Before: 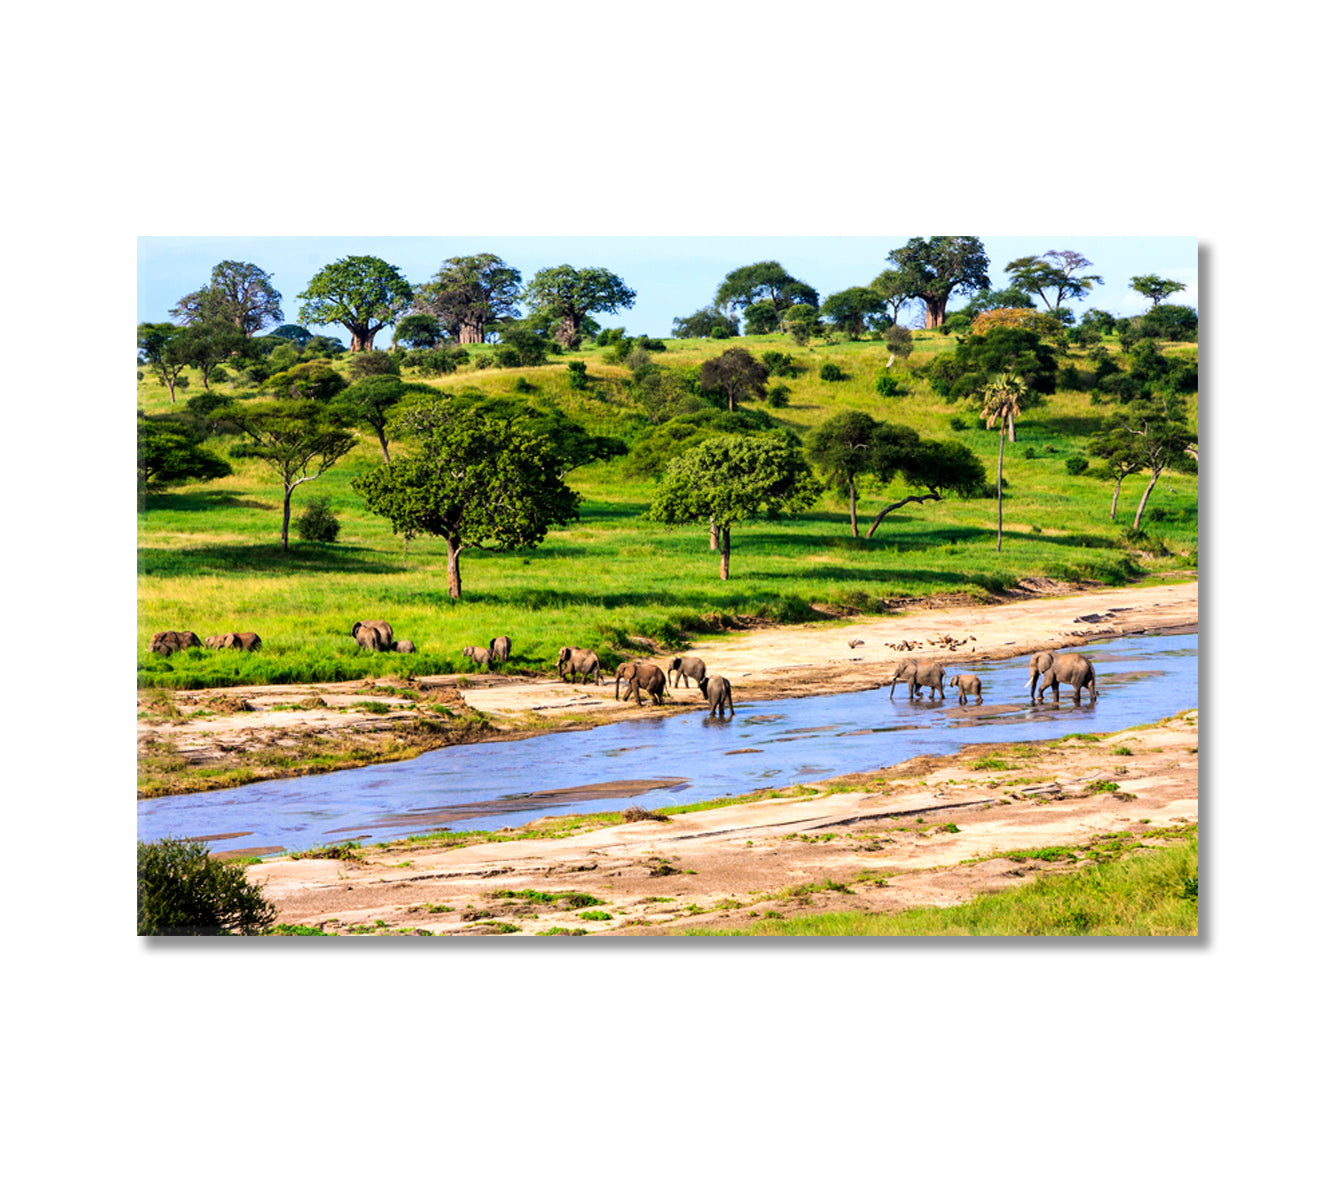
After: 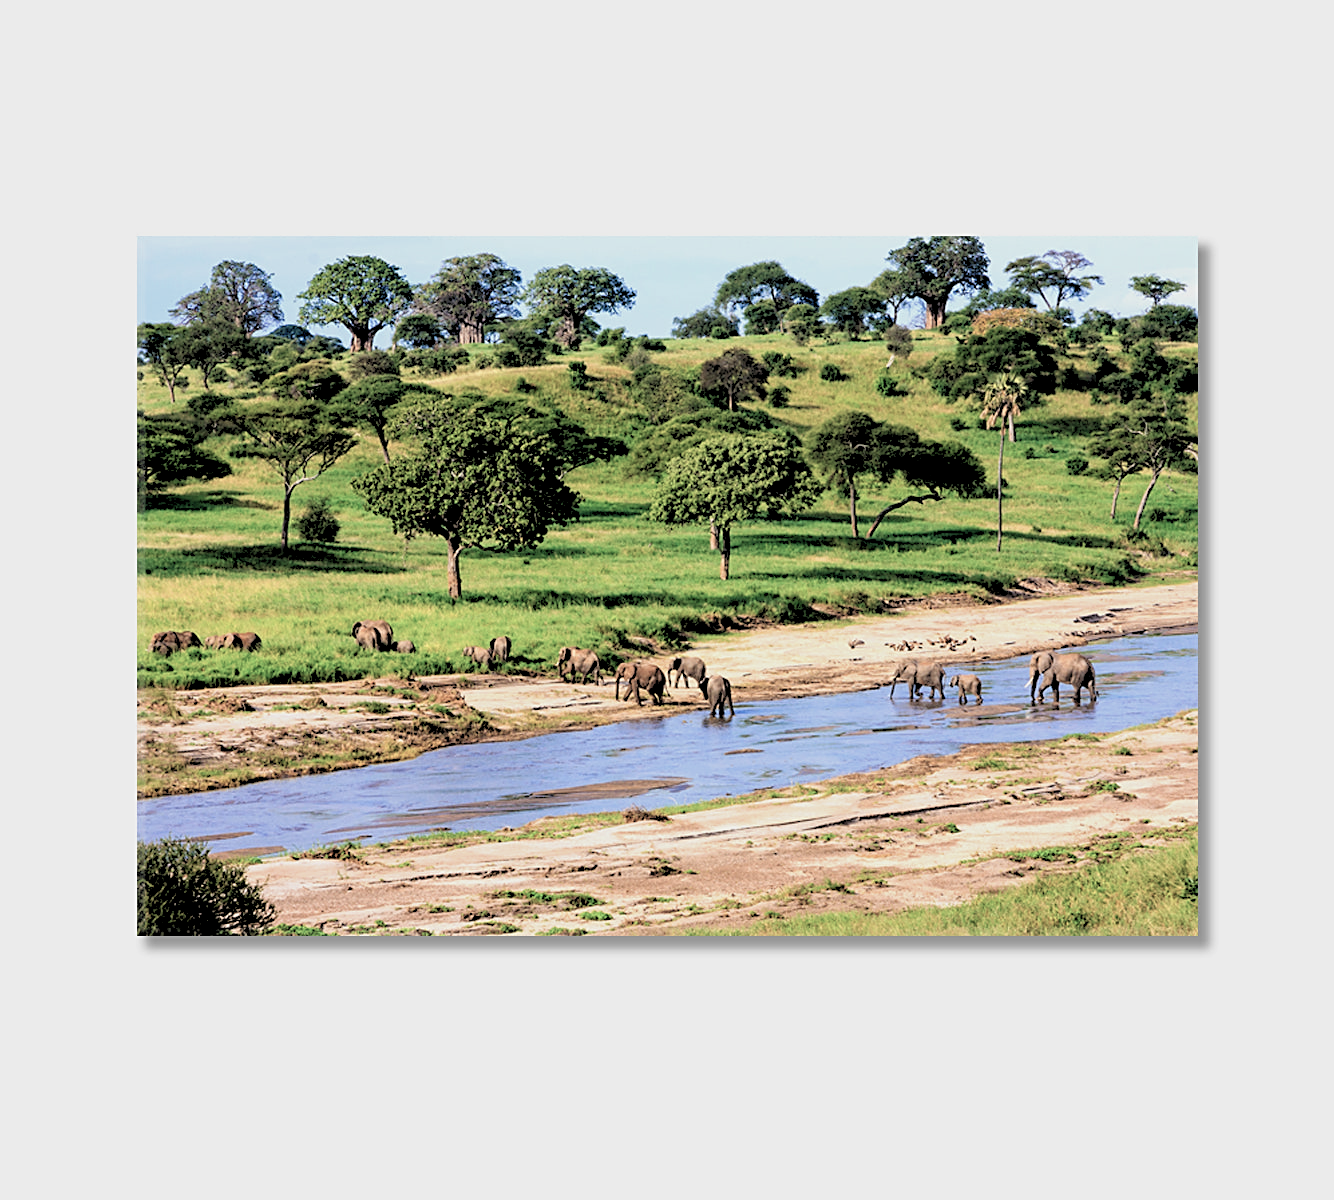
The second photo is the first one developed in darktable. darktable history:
sharpen: on, module defaults
color balance: input saturation 100.43%, contrast fulcrum 14.22%, output saturation 70.41%
rgb levels: preserve colors sum RGB, levels [[0.038, 0.433, 0.934], [0, 0.5, 1], [0, 0.5, 1]]
